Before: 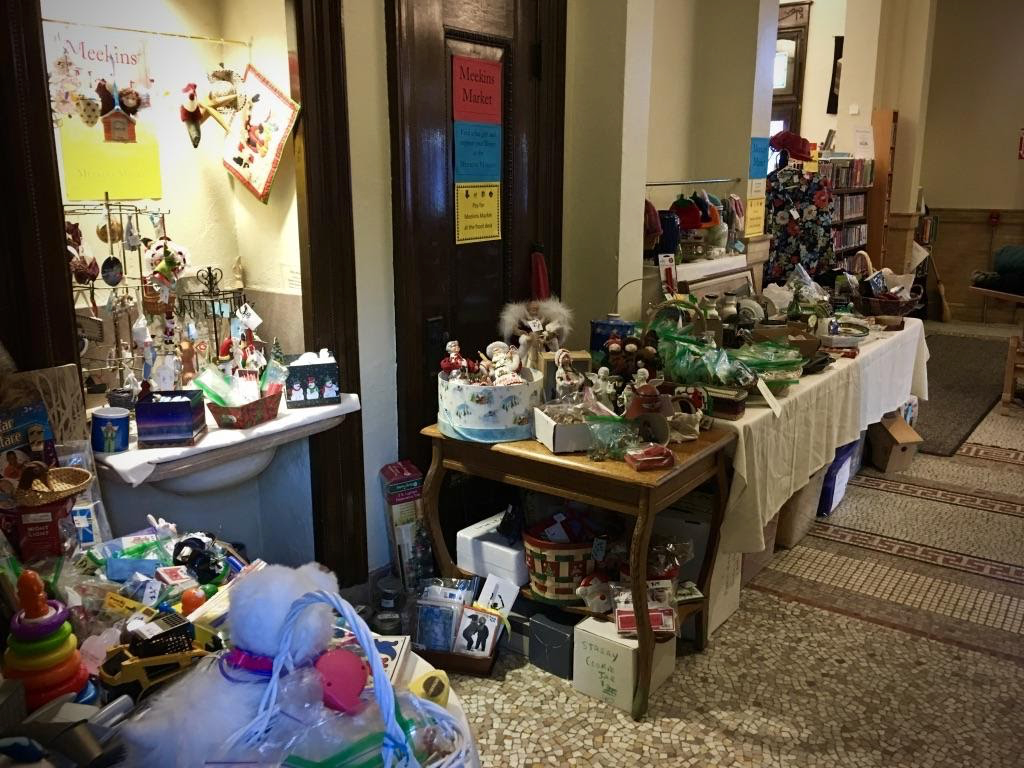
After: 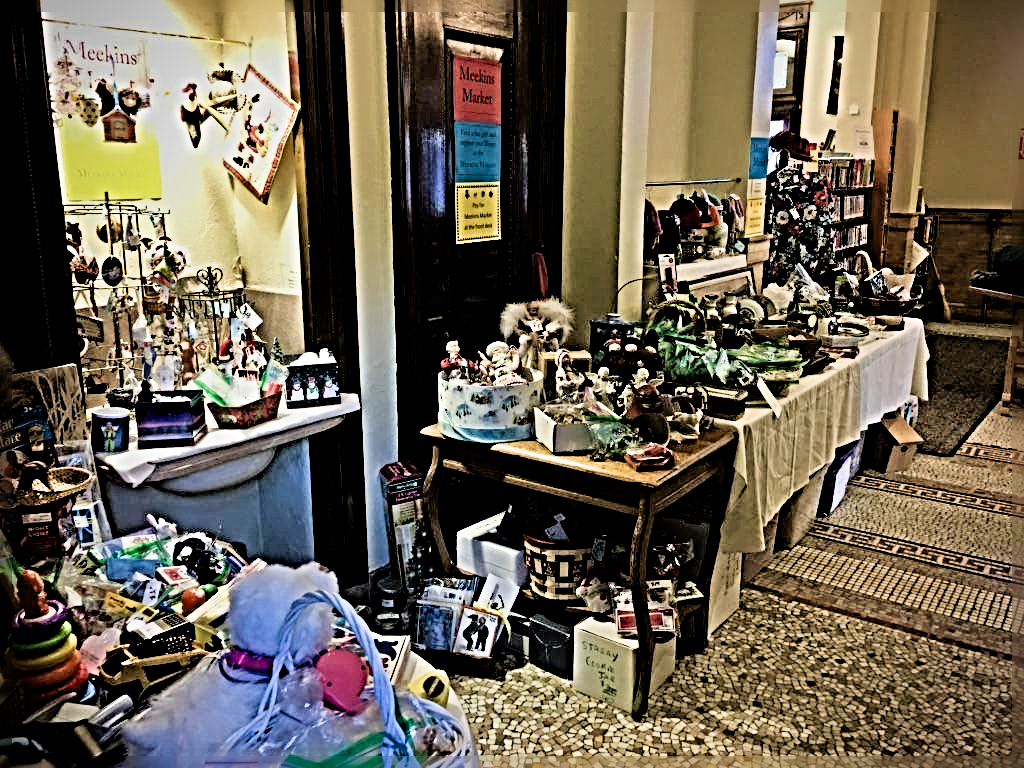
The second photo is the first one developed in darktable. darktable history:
sharpen: radius 6.253, amount 1.807, threshold 0.247
velvia: on, module defaults
tone equalizer: -8 EV 0.025 EV, -7 EV -0.034 EV, -6 EV 0.043 EV, -5 EV 0.03 EV, -4 EV 0.286 EV, -3 EV 0.649 EV, -2 EV 0.586 EV, -1 EV 0.207 EV, +0 EV 0.052 EV
filmic rgb: black relative exposure -7.71 EV, white relative exposure 4.42 EV, target black luminance 0%, hardness 3.76, latitude 50.72%, contrast 1.076, highlights saturation mix 9.61%, shadows ↔ highlights balance -0.239%
